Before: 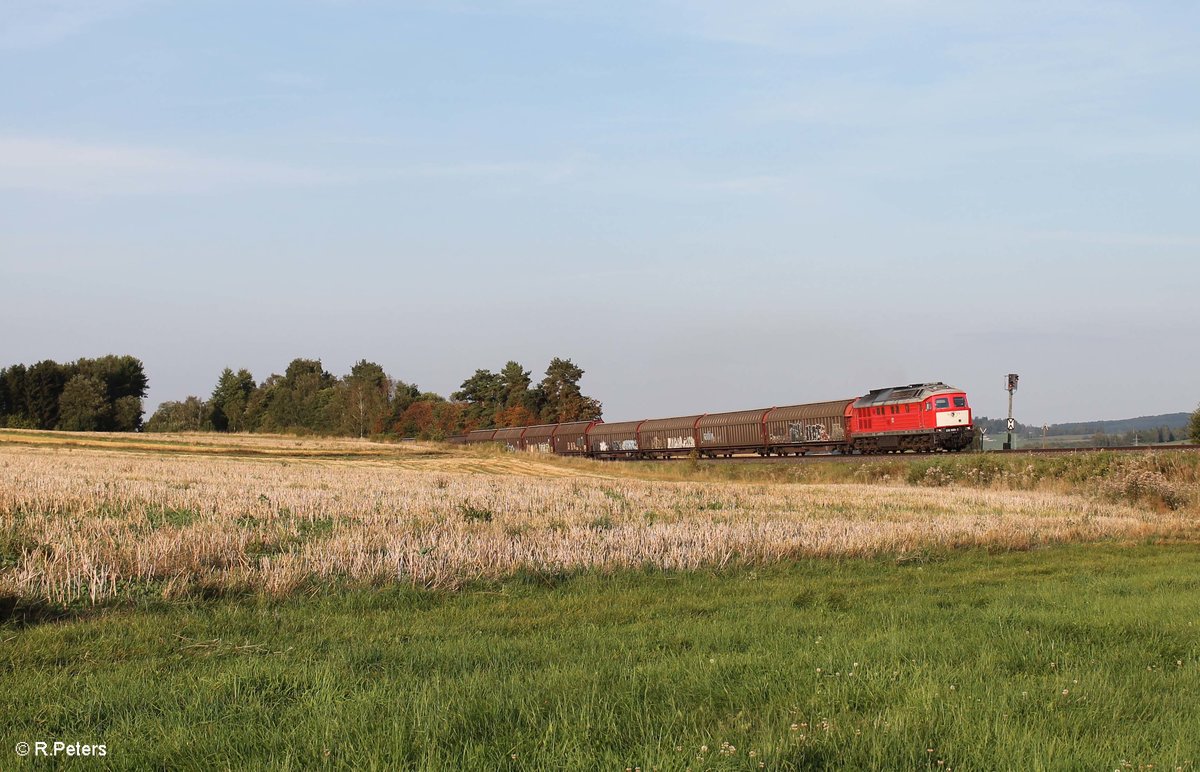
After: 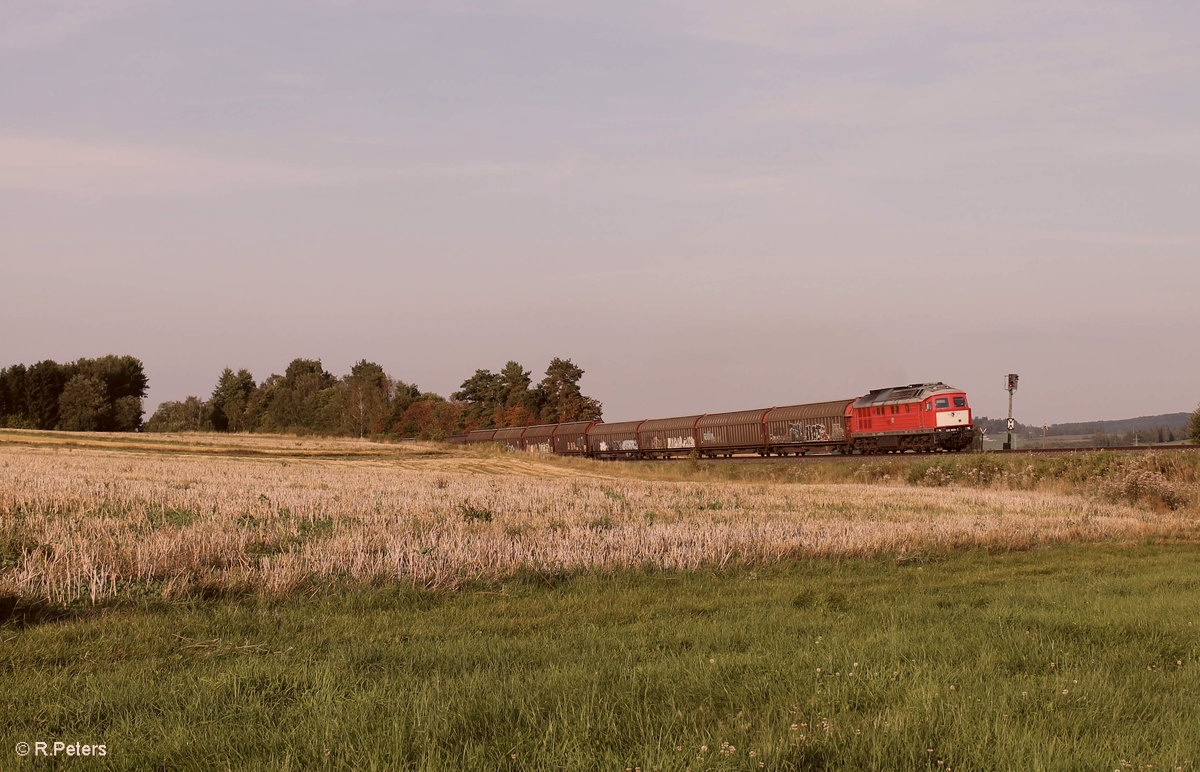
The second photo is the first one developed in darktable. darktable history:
color correction: highlights a* 10.21, highlights b* 9.79, shadows a* 8.61, shadows b* 7.88, saturation 0.8
exposure: exposure -0.36 EV, compensate highlight preservation false
